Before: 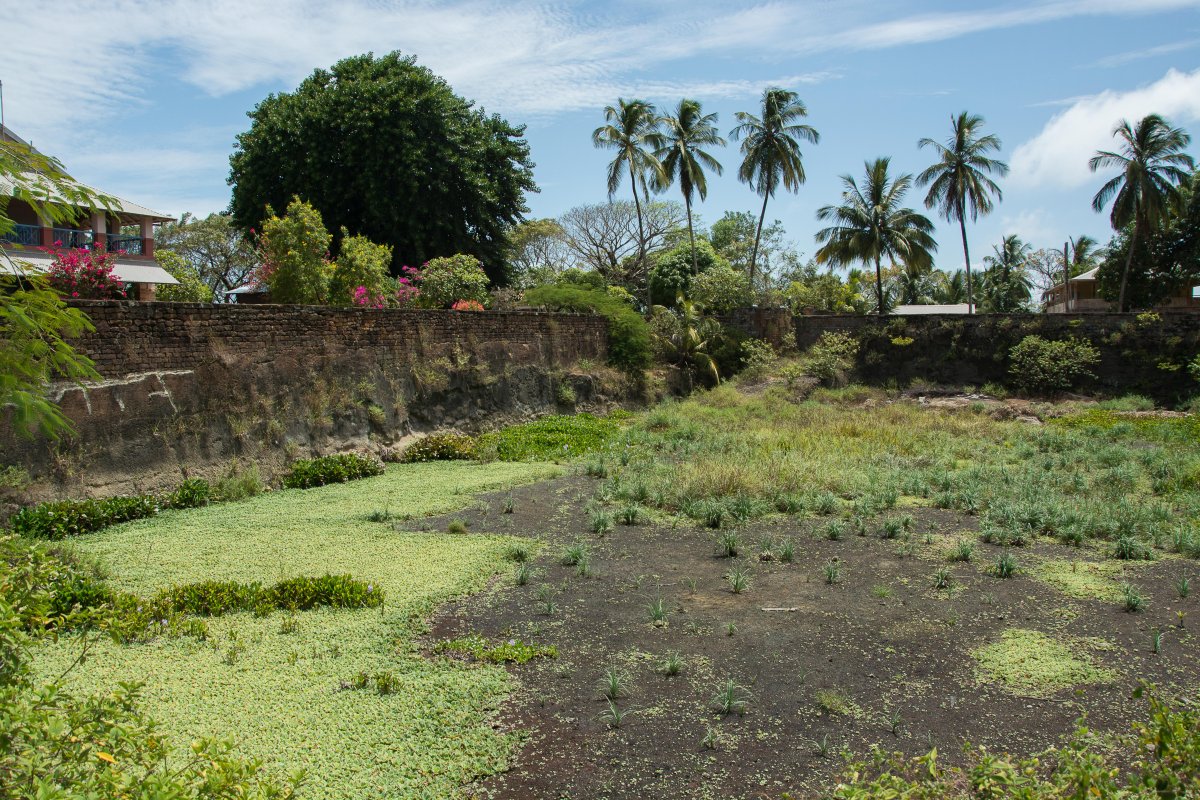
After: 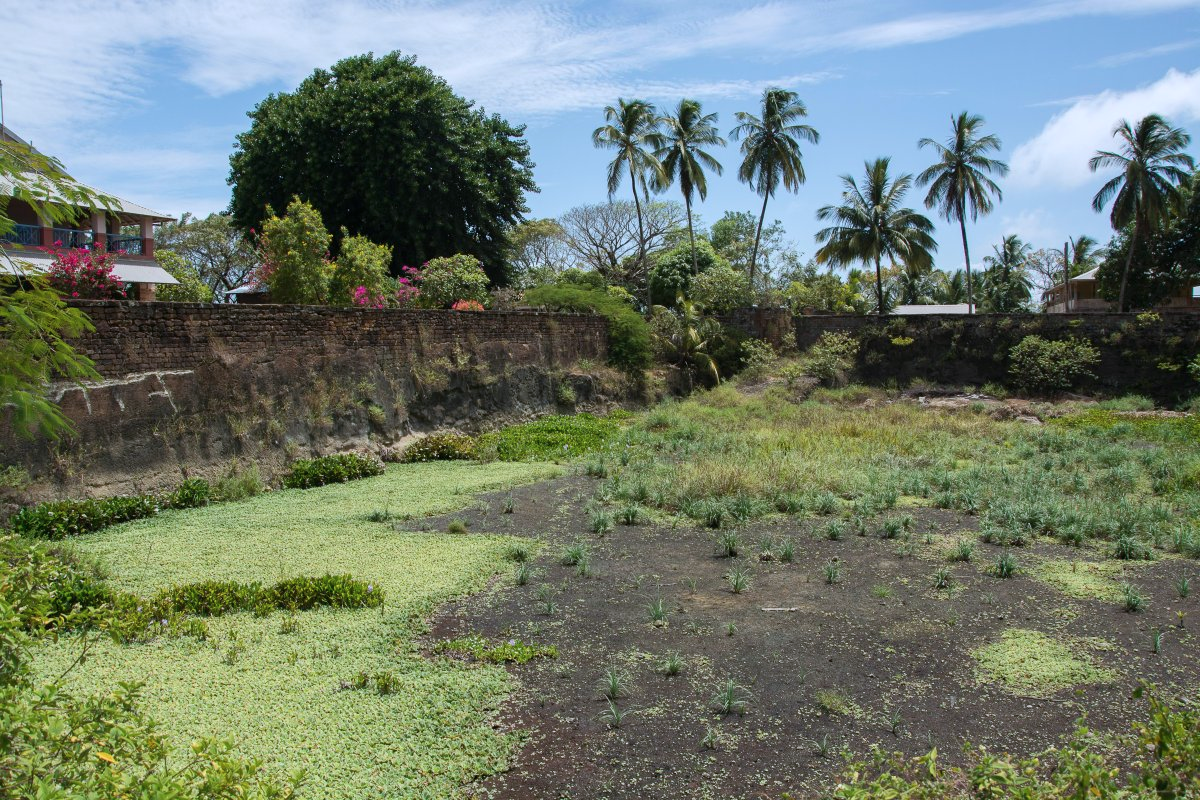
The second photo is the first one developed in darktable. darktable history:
color calibration: illuminant as shot in camera, x 0.358, y 0.373, temperature 4628.91 K
exposure: black level correction 0, compensate exposure bias true, compensate highlight preservation false
